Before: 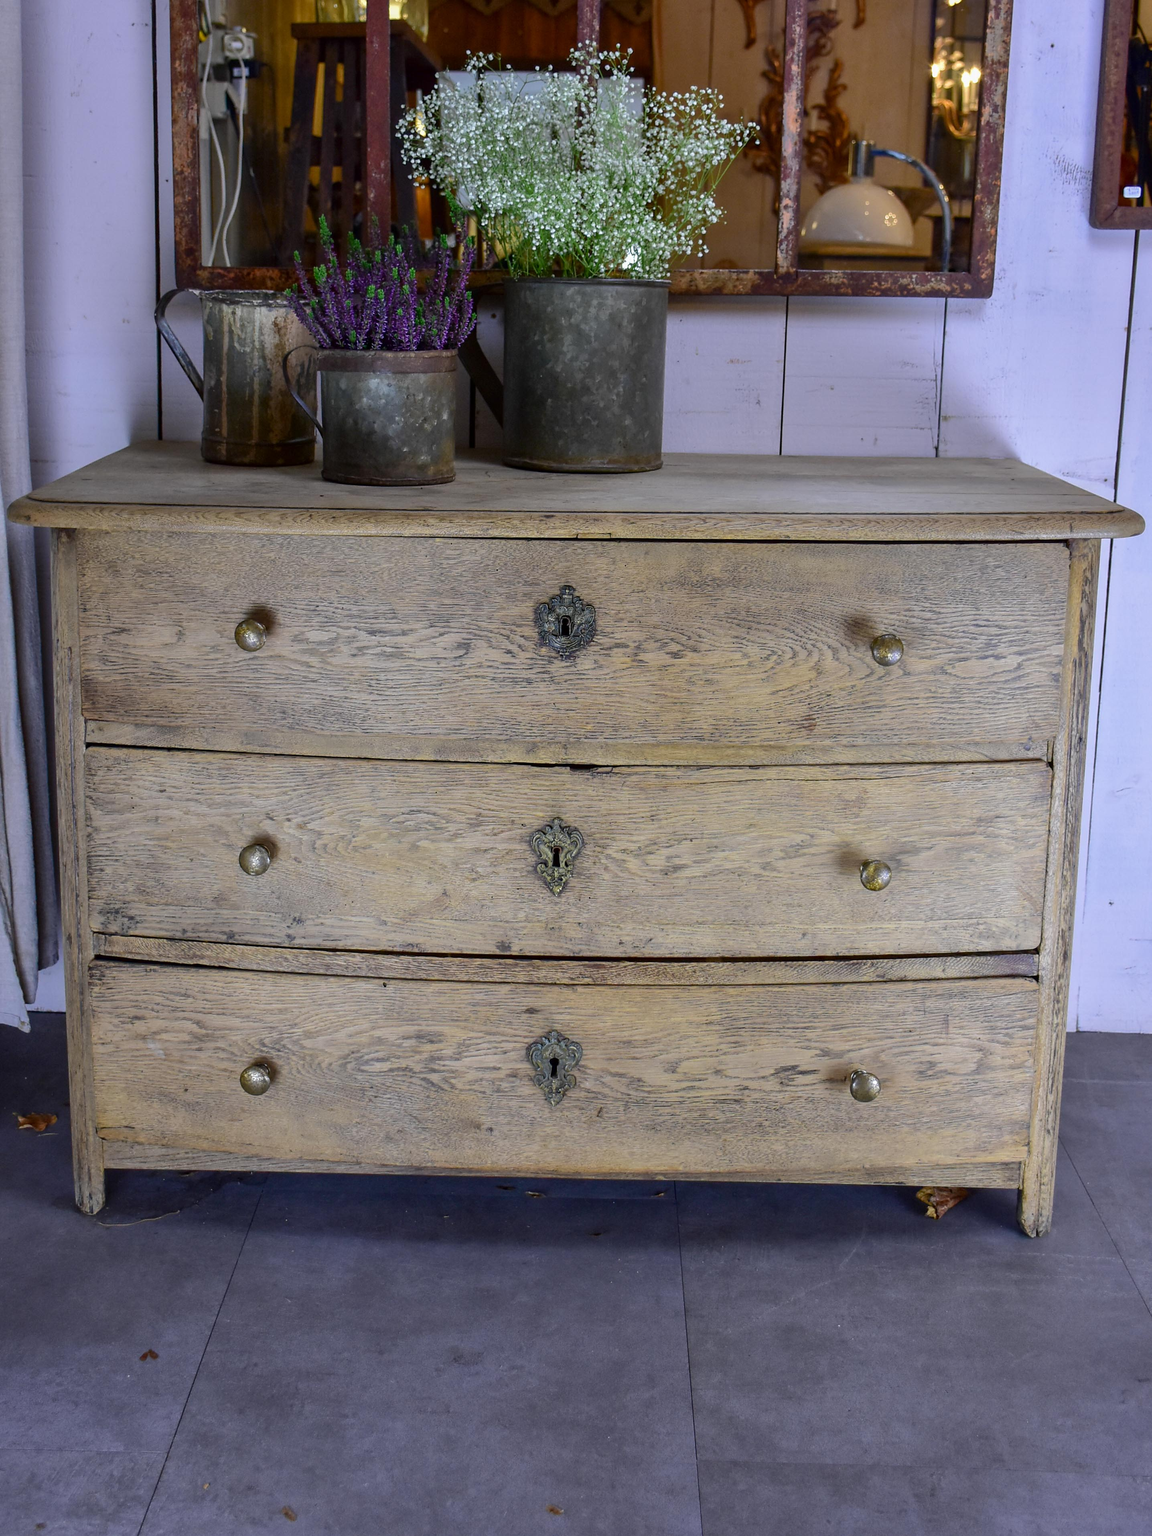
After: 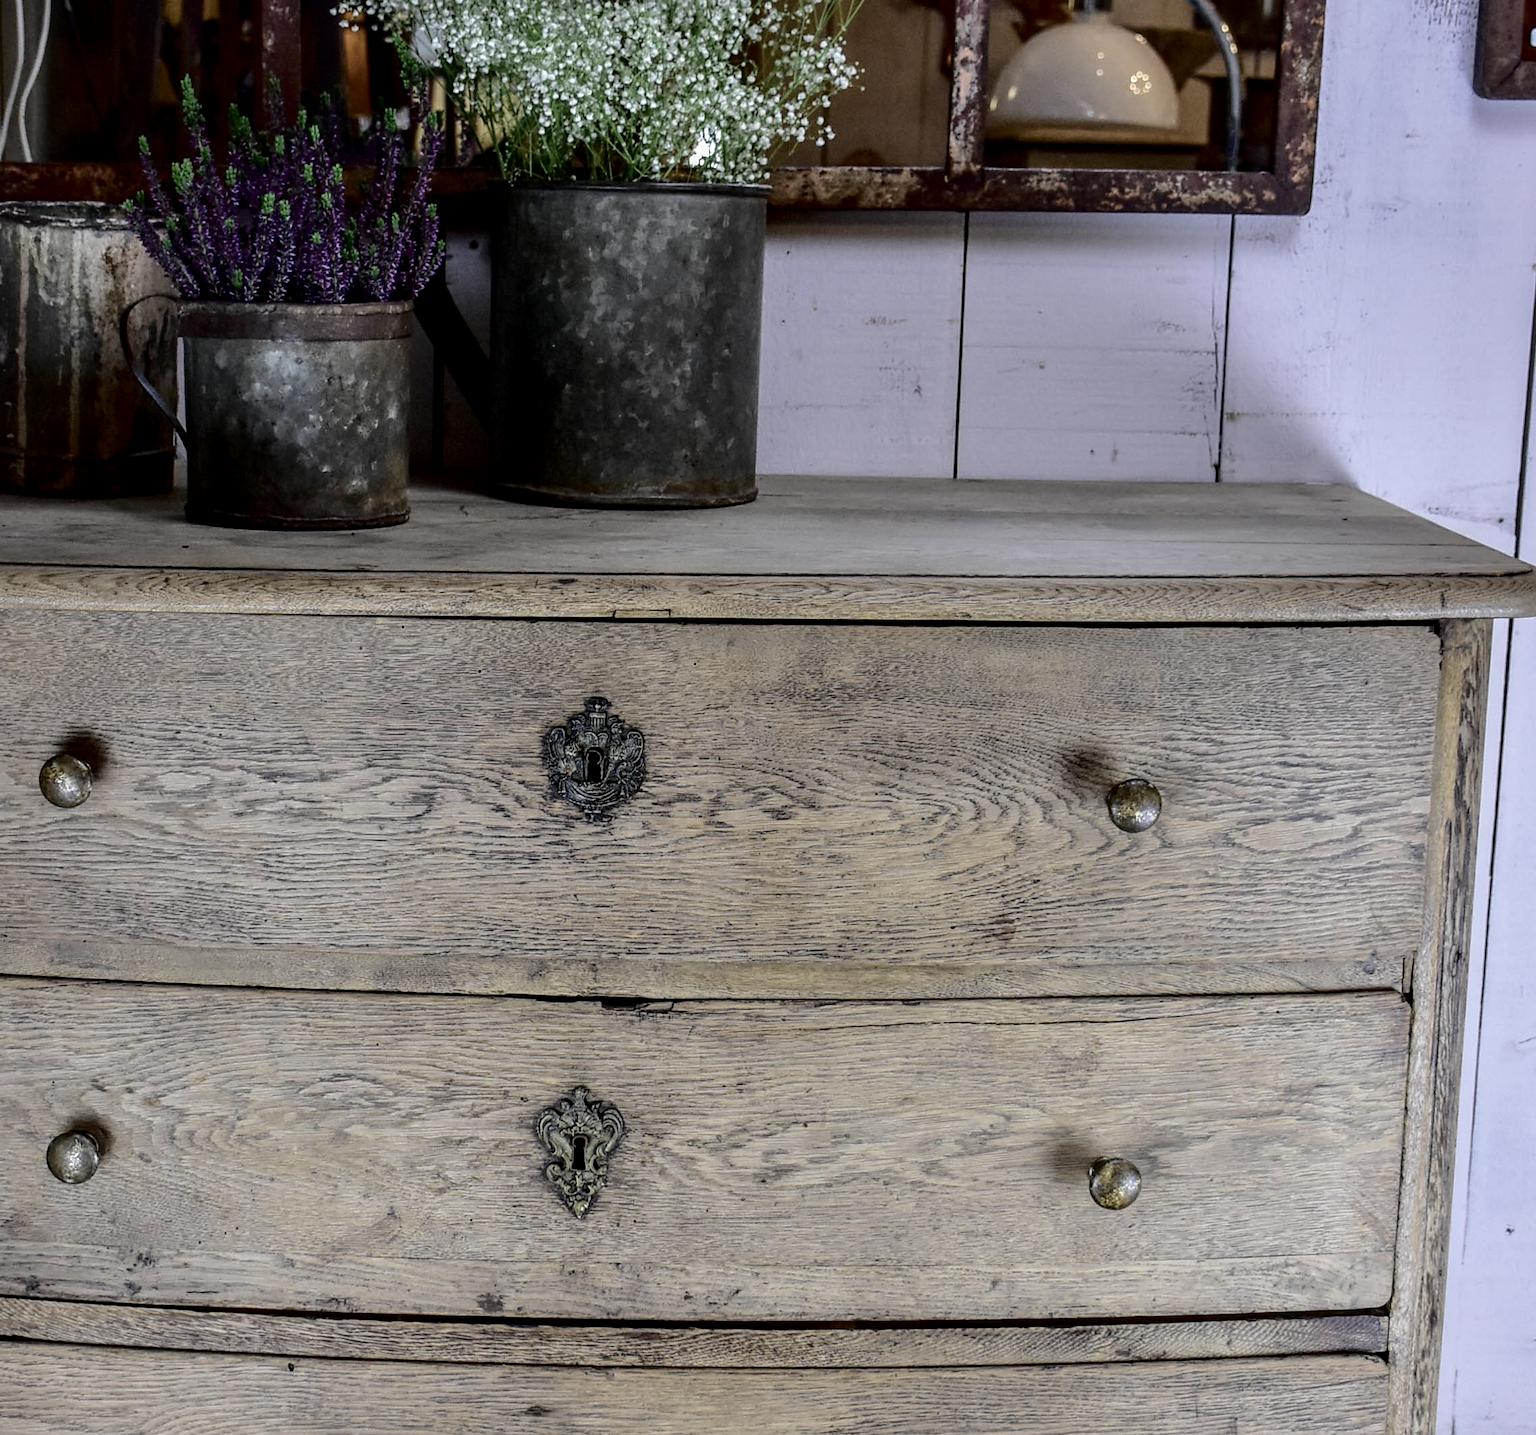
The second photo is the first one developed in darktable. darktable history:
white balance: emerald 1
contrast brightness saturation: contrast 0.1, saturation -0.36
local contrast: on, module defaults
fill light: exposure -2 EV, width 8.6
crop: left 18.38%, top 11.092%, right 2.134%, bottom 33.217%
